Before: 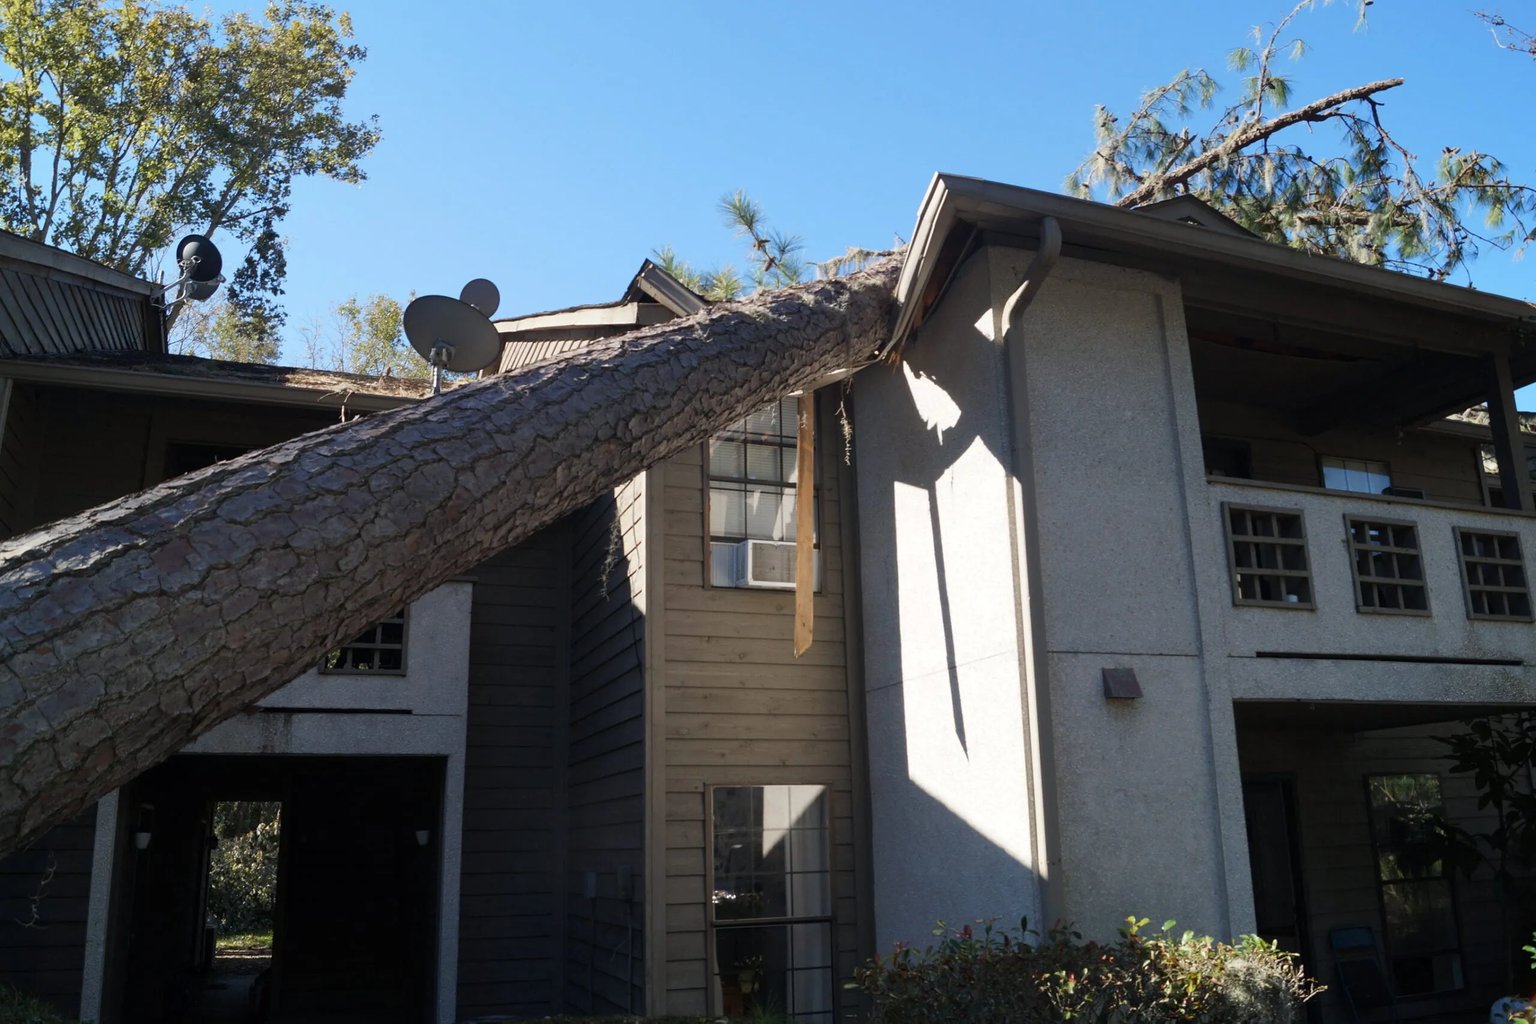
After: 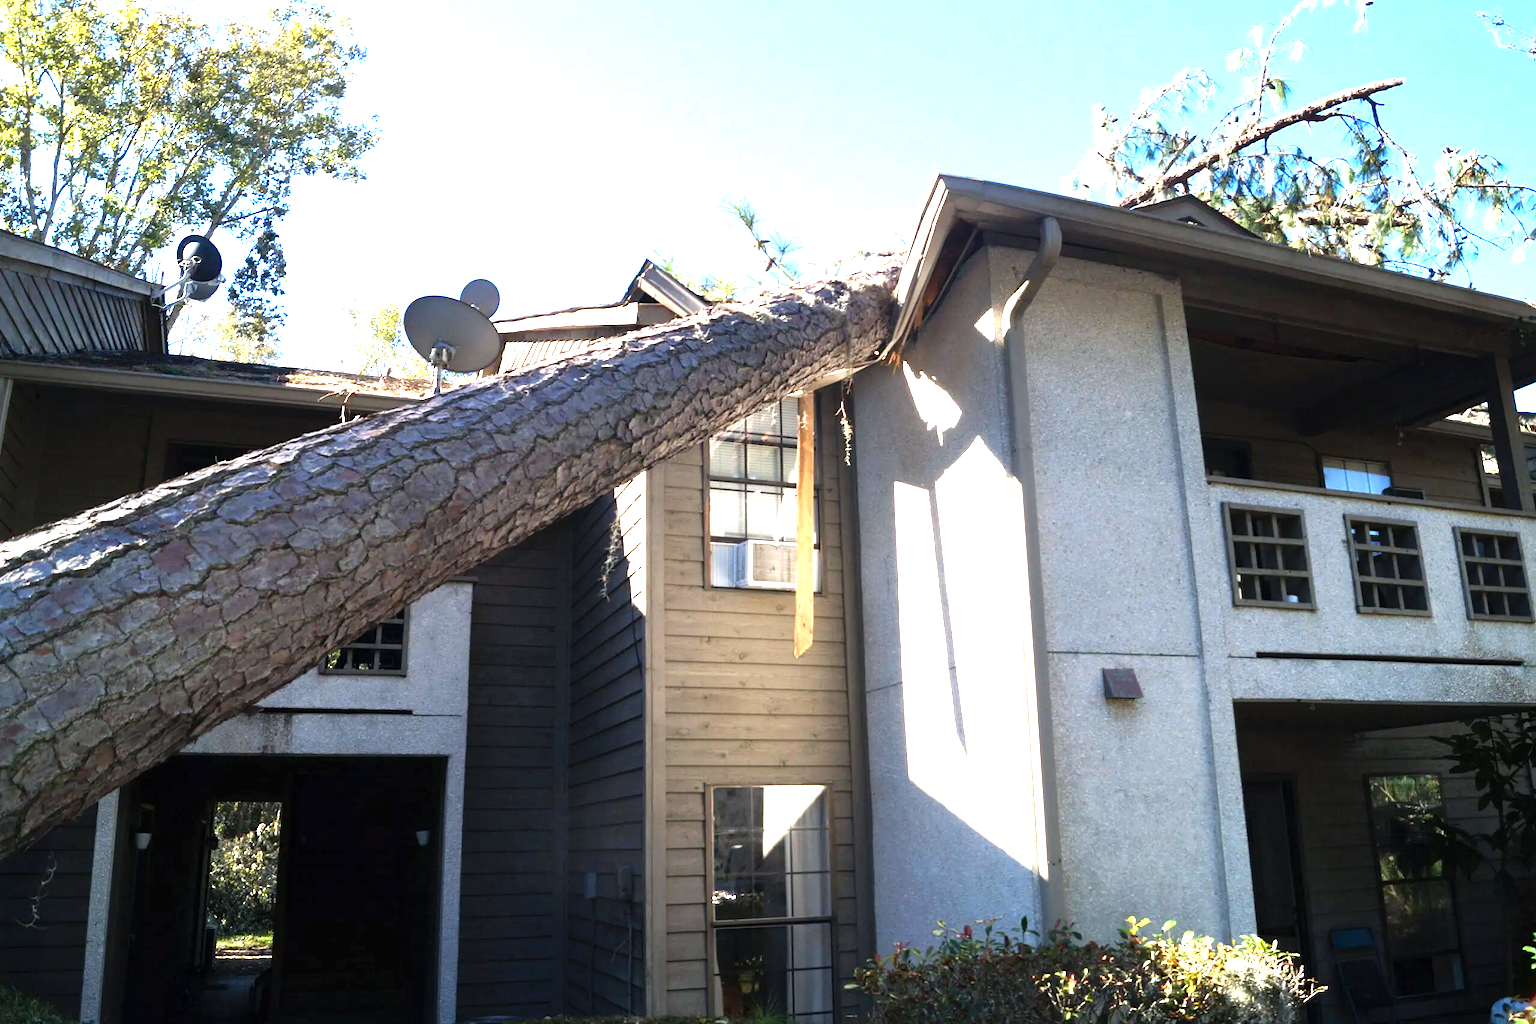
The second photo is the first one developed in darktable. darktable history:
levels: levels [0, 0.281, 0.562]
exposure: compensate highlight preservation false
tone equalizer: on, module defaults
